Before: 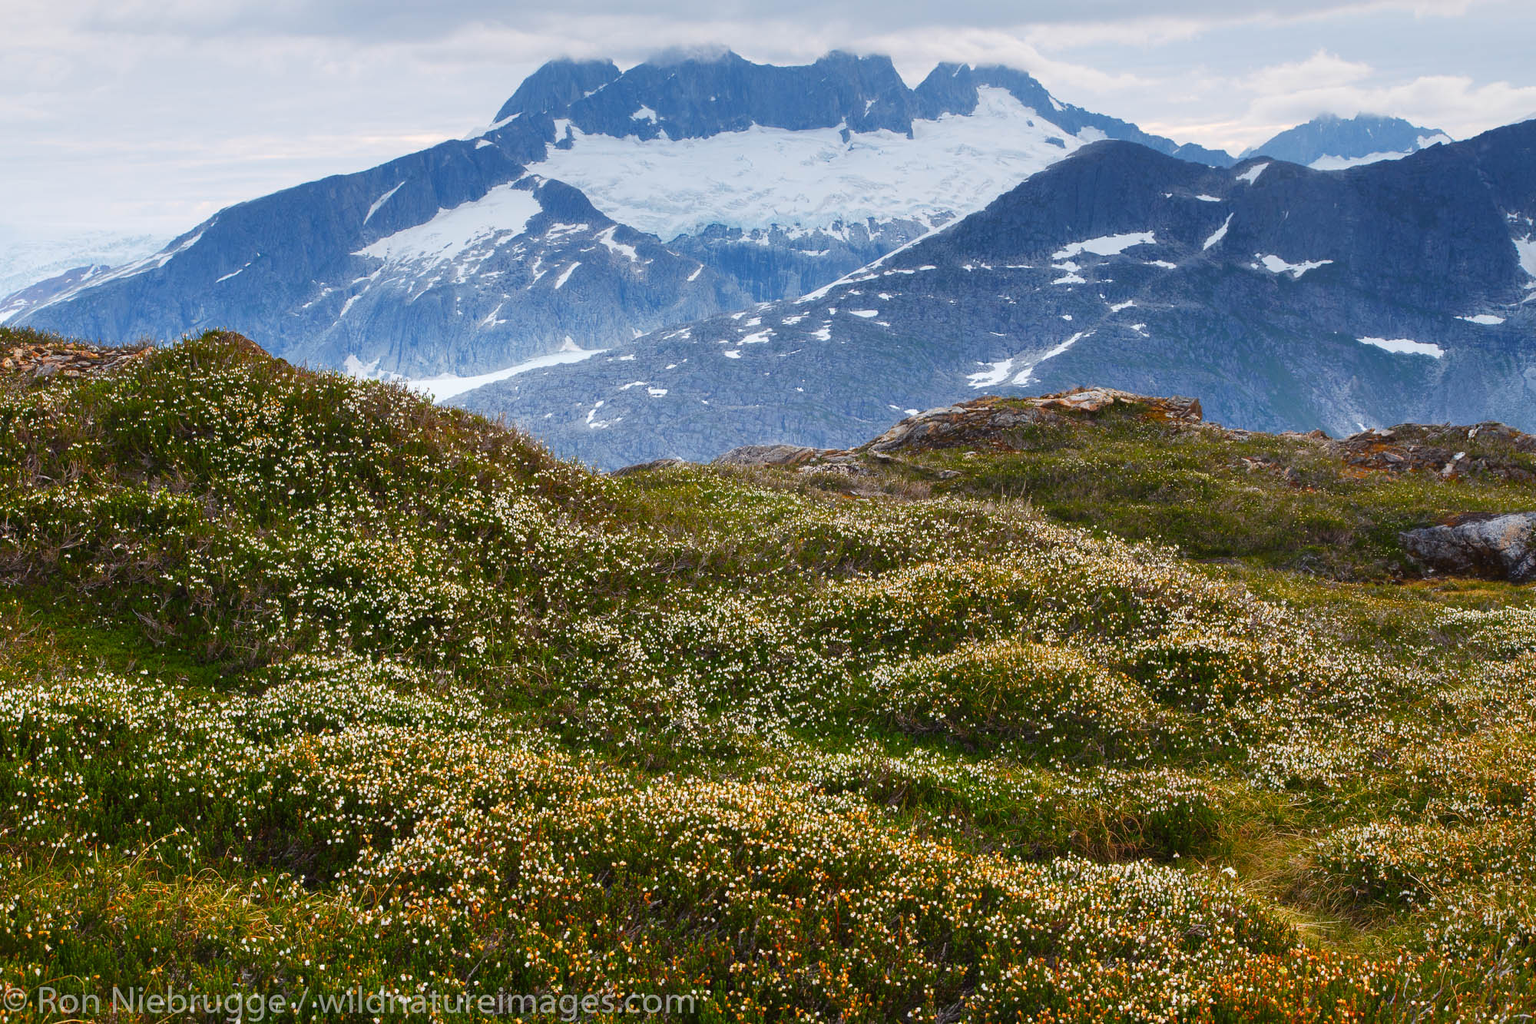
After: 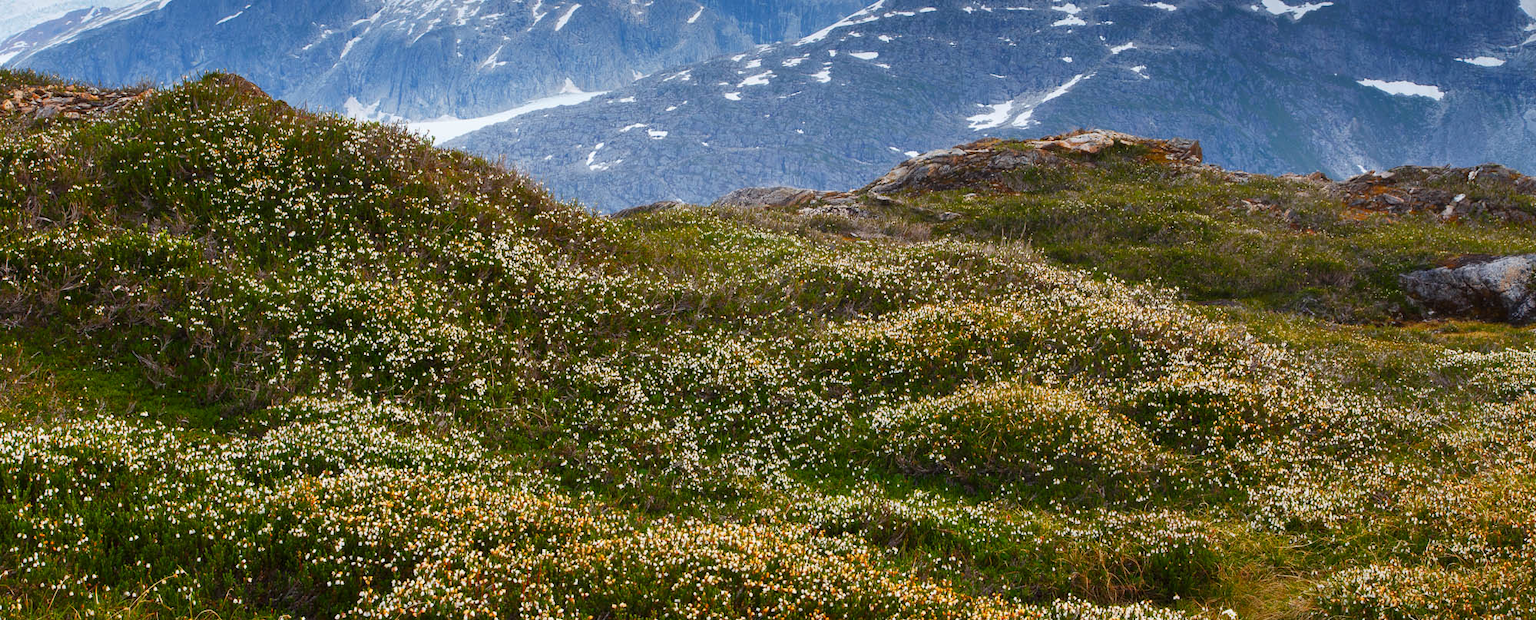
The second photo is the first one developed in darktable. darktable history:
crop and rotate: top 25.295%, bottom 14.047%
exposure: black level correction 0.001, compensate highlight preservation false
